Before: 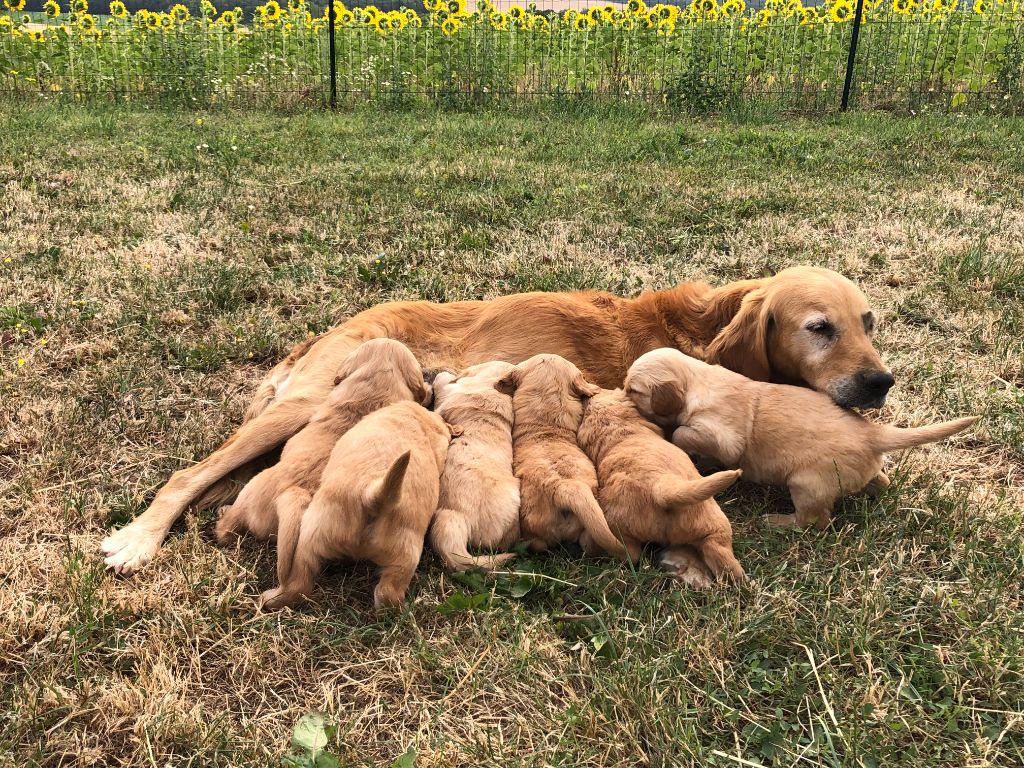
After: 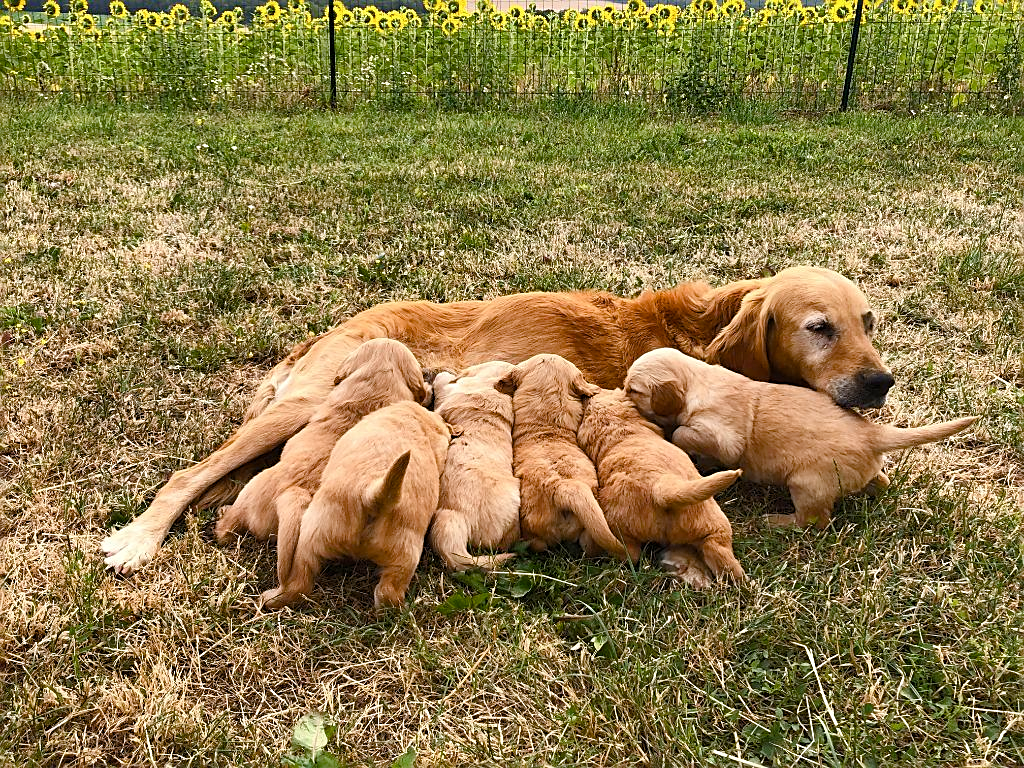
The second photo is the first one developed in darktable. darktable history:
sharpen: on, module defaults
color balance rgb: perceptual saturation grading › global saturation 20%, perceptual saturation grading › highlights -25%, perceptual saturation grading › shadows 50%
